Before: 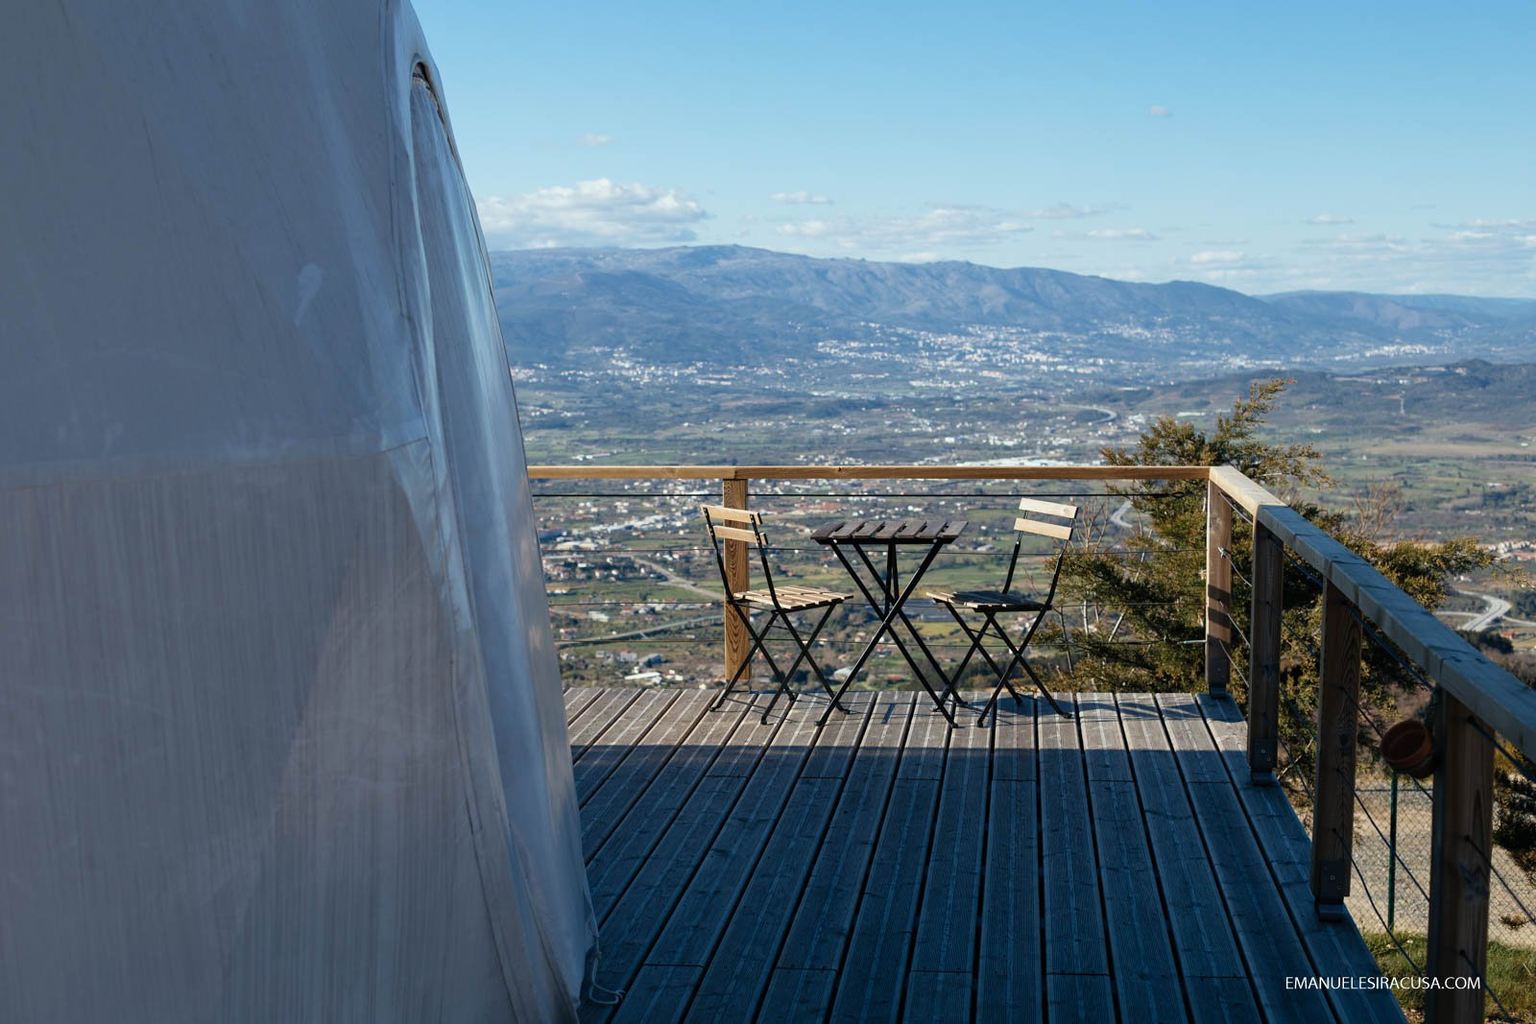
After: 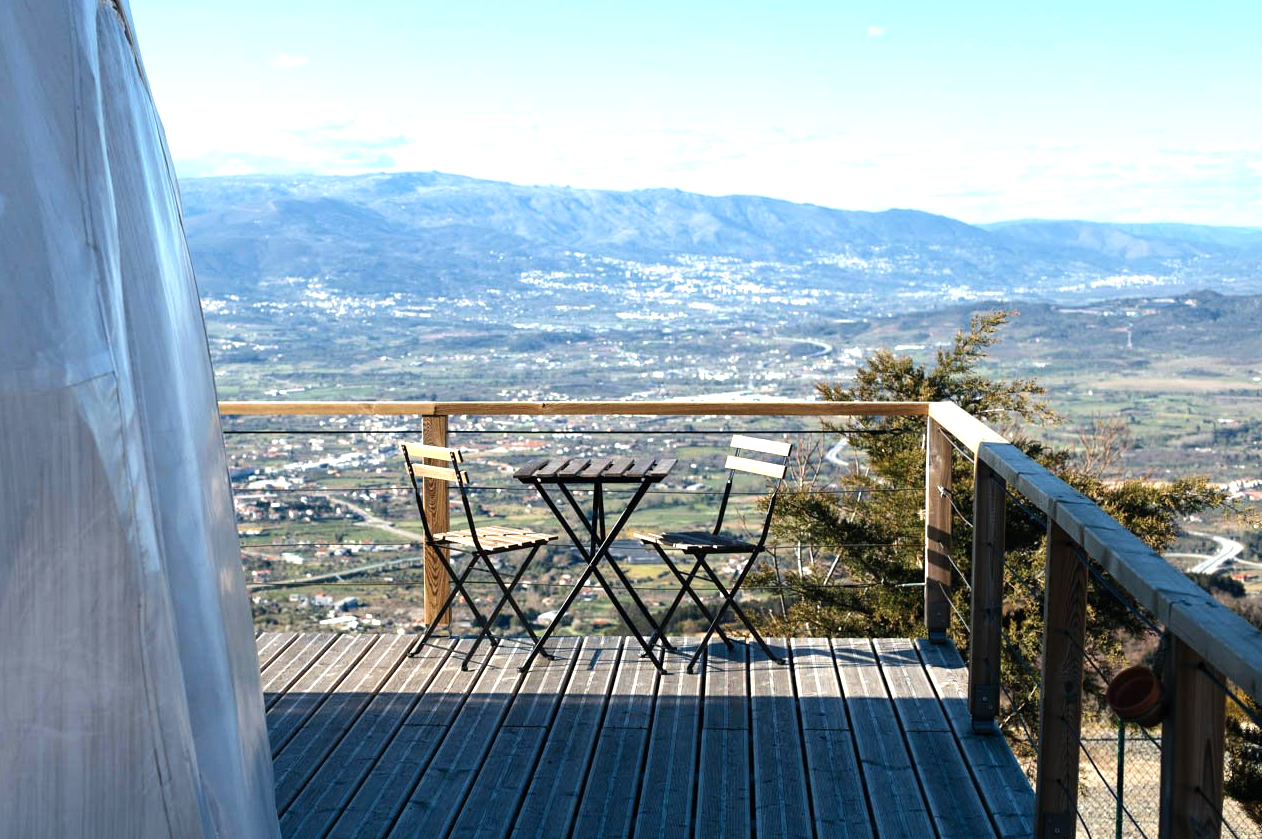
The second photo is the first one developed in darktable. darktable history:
tone equalizer: -8 EV -0.417 EV, -7 EV -0.389 EV, -6 EV -0.333 EV, -5 EV -0.222 EV, -3 EV 0.222 EV, -2 EV 0.333 EV, -1 EV 0.389 EV, +0 EV 0.417 EV, edges refinement/feathering 500, mask exposure compensation -1.57 EV, preserve details no
crop and rotate: left 20.74%, top 7.912%, right 0.375%, bottom 13.378%
exposure: exposure 0.661 EV, compensate highlight preservation false
